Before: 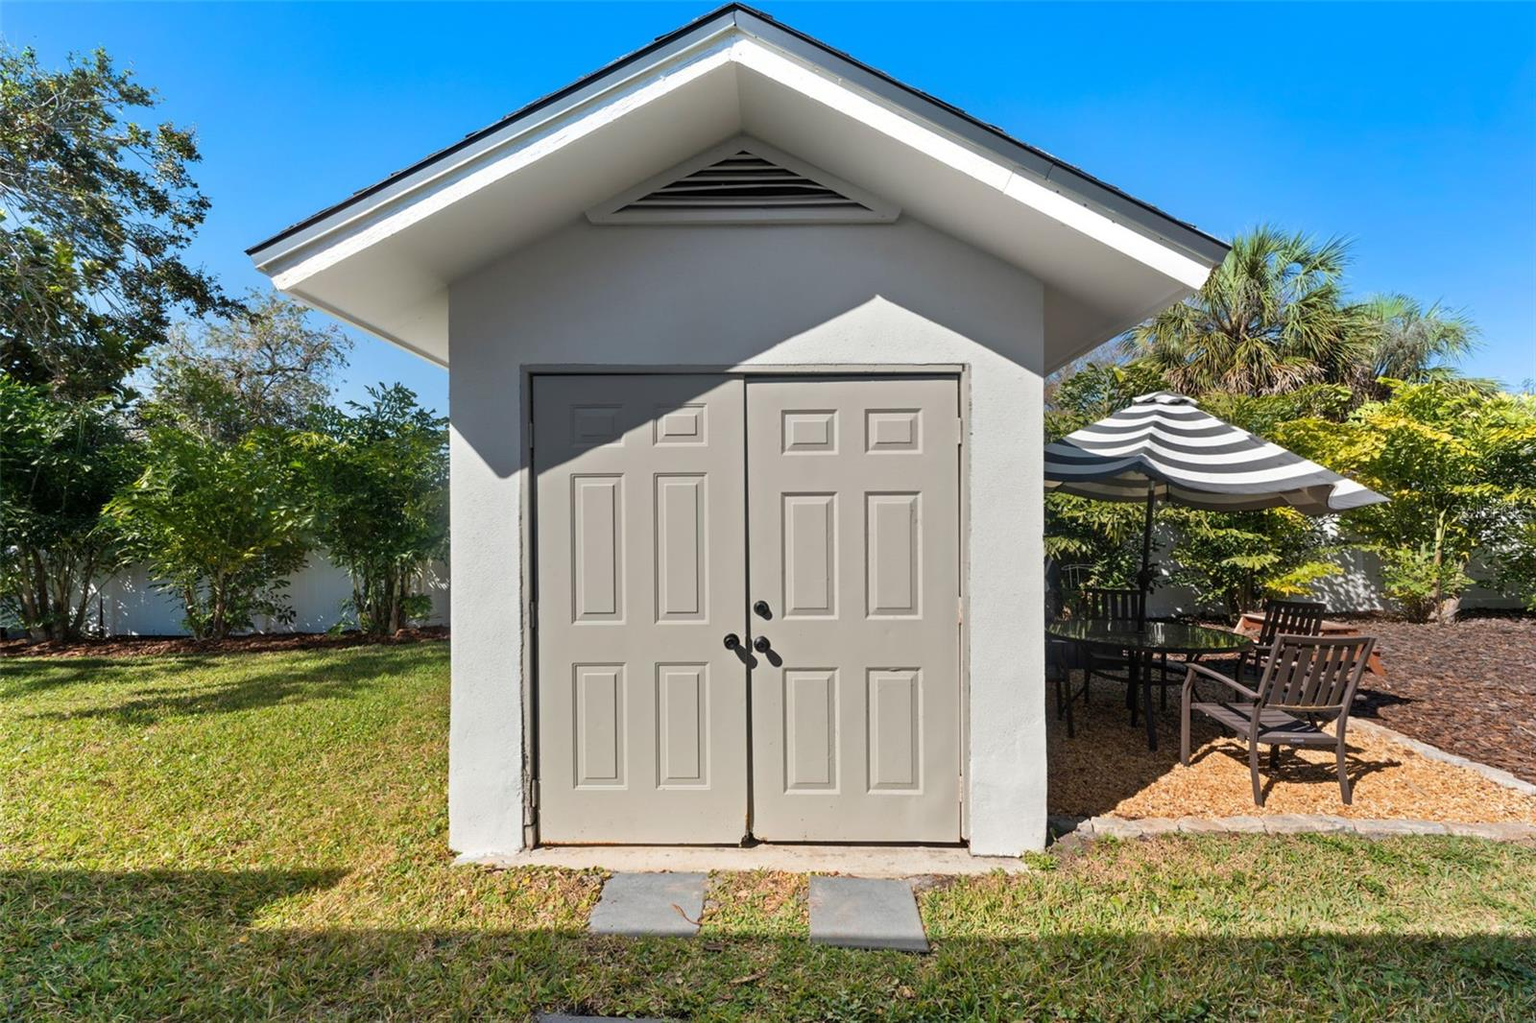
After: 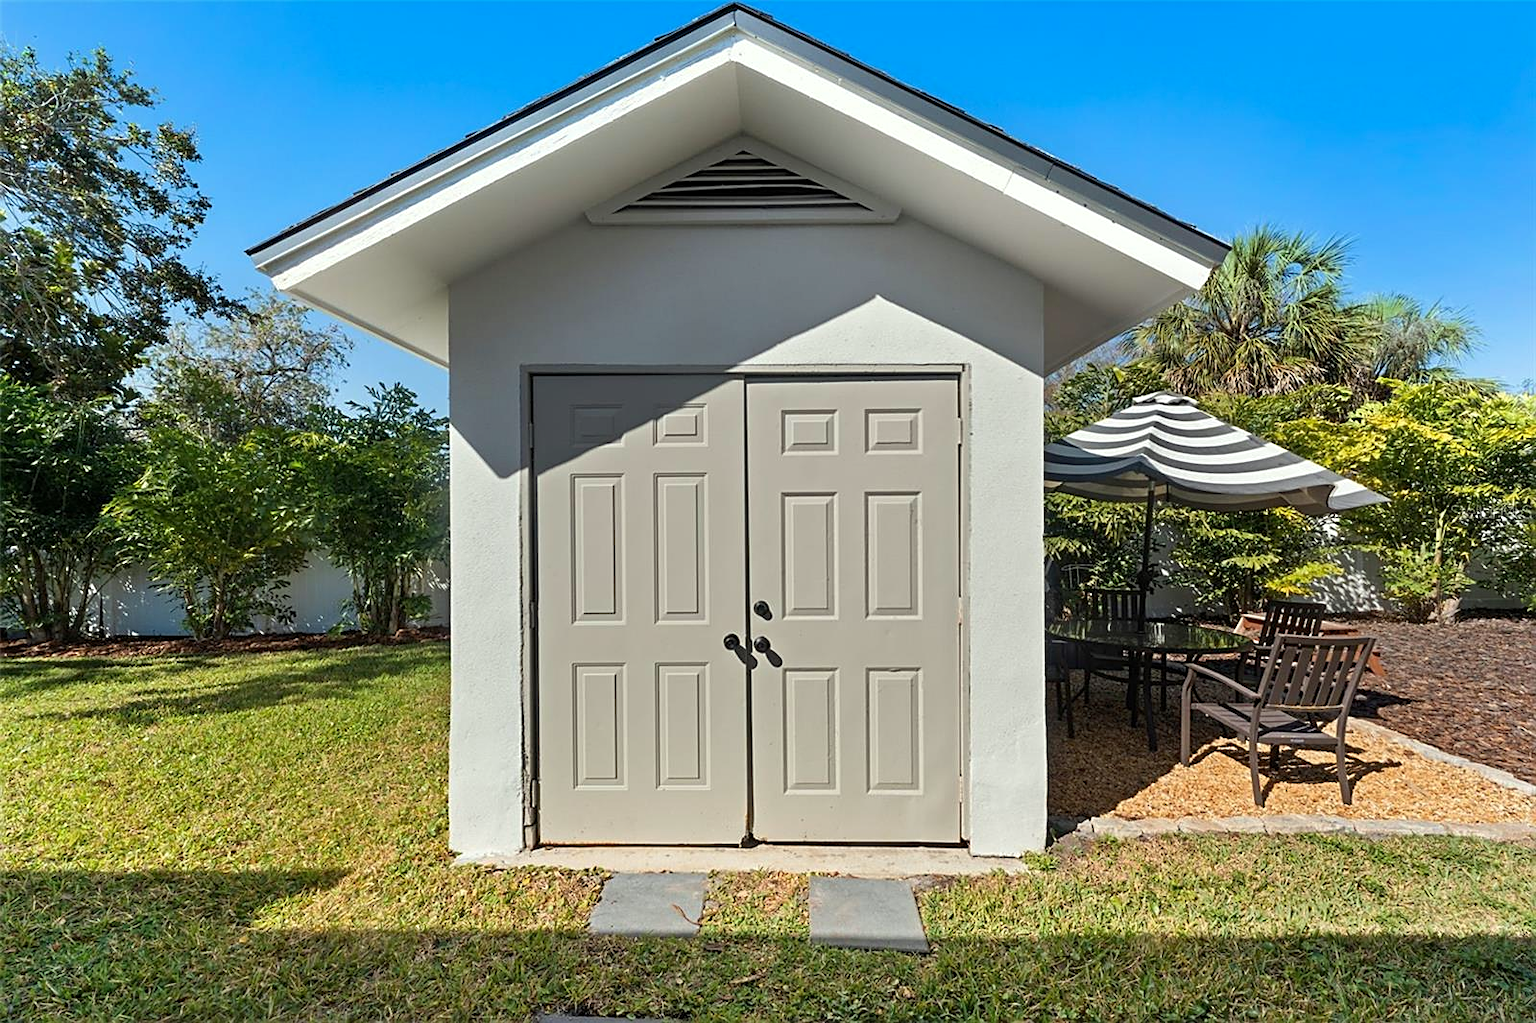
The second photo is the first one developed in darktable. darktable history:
color correction: highlights a* -2.49, highlights b* 2.4
sharpen: on, module defaults
